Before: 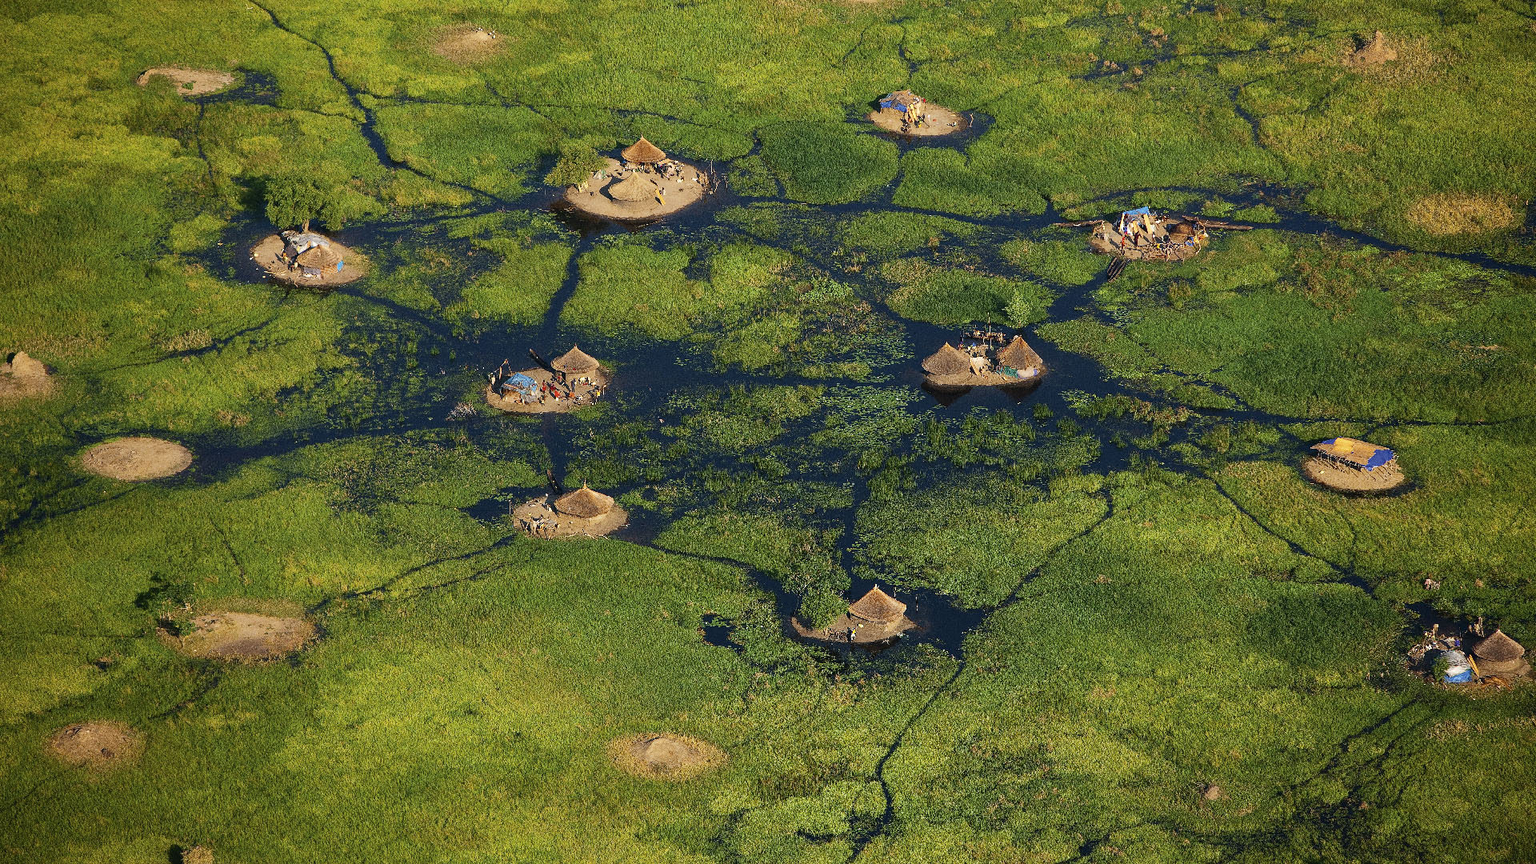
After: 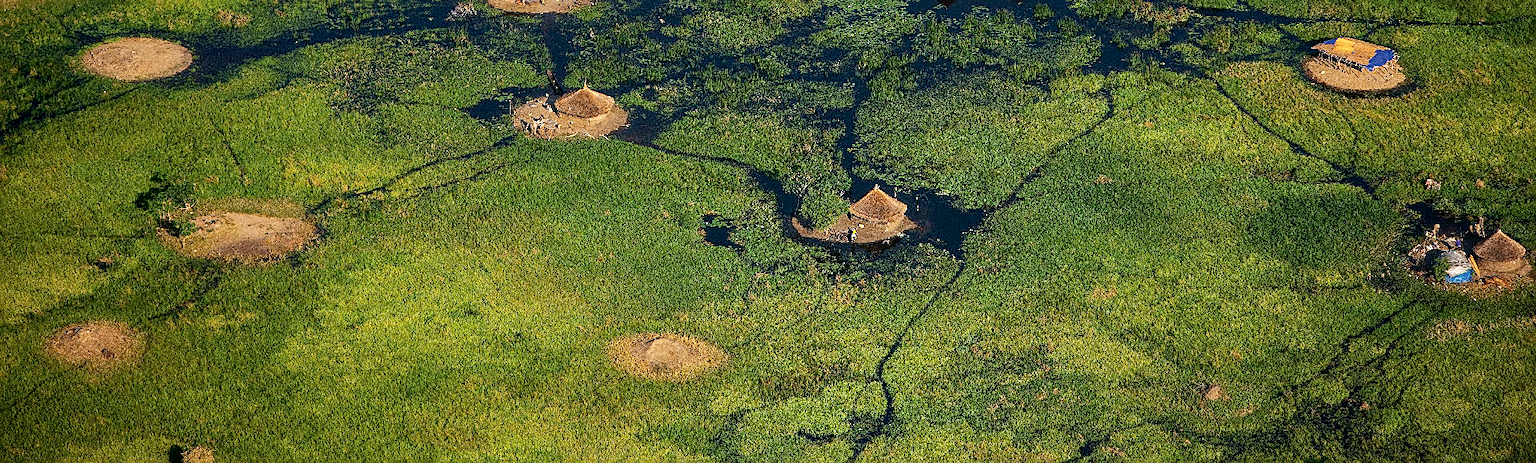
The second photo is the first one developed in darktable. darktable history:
local contrast: on, module defaults
crop and rotate: top 46.371%, right 0.023%
sharpen: on, module defaults
